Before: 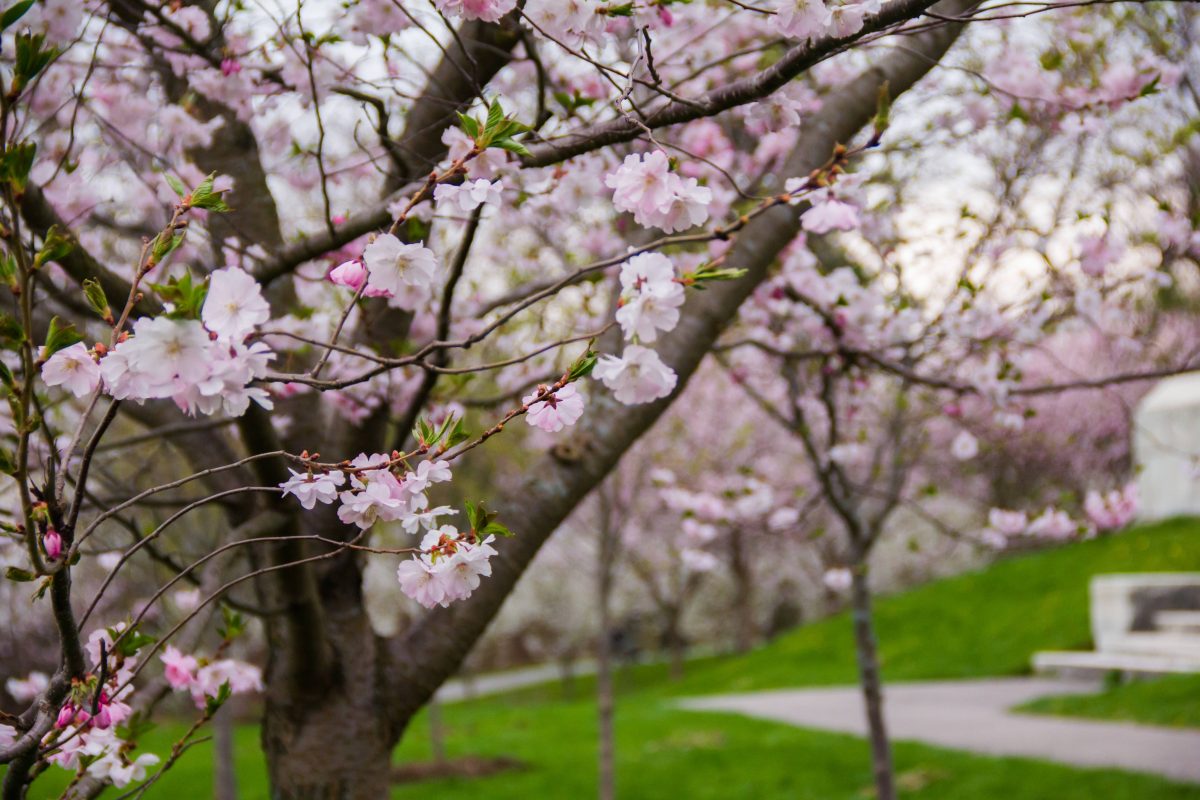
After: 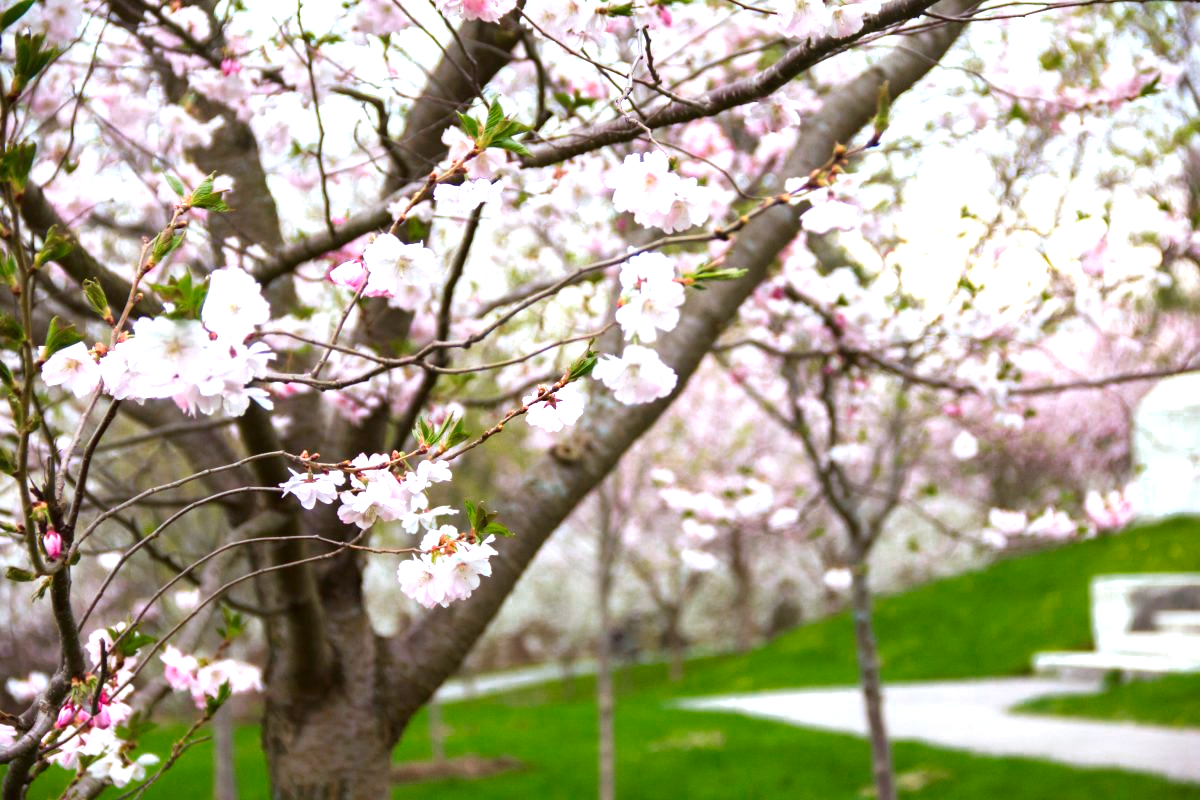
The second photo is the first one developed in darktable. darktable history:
exposure: black level correction 0, exposure 1.105 EV, compensate highlight preservation false
tone equalizer: on, module defaults
color correction: highlights a* -5.09, highlights b* -3.29, shadows a* 3.83, shadows b* 4.22
color zones: curves: ch0 [(0, 0.558) (0.143, 0.548) (0.286, 0.447) (0.429, 0.259) (0.571, 0.5) (0.714, 0.5) (0.857, 0.593) (1, 0.558)]; ch1 [(0, 0.543) (0.01, 0.544) (0.12, 0.492) (0.248, 0.458) (0.5, 0.534) (0.748, 0.5) (0.99, 0.469) (1, 0.543)]; ch2 [(0, 0.507) (0.143, 0.522) (0.286, 0.505) (0.429, 0.5) (0.571, 0.5) (0.714, 0.5) (0.857, 0.5) (1, 0.507)]
